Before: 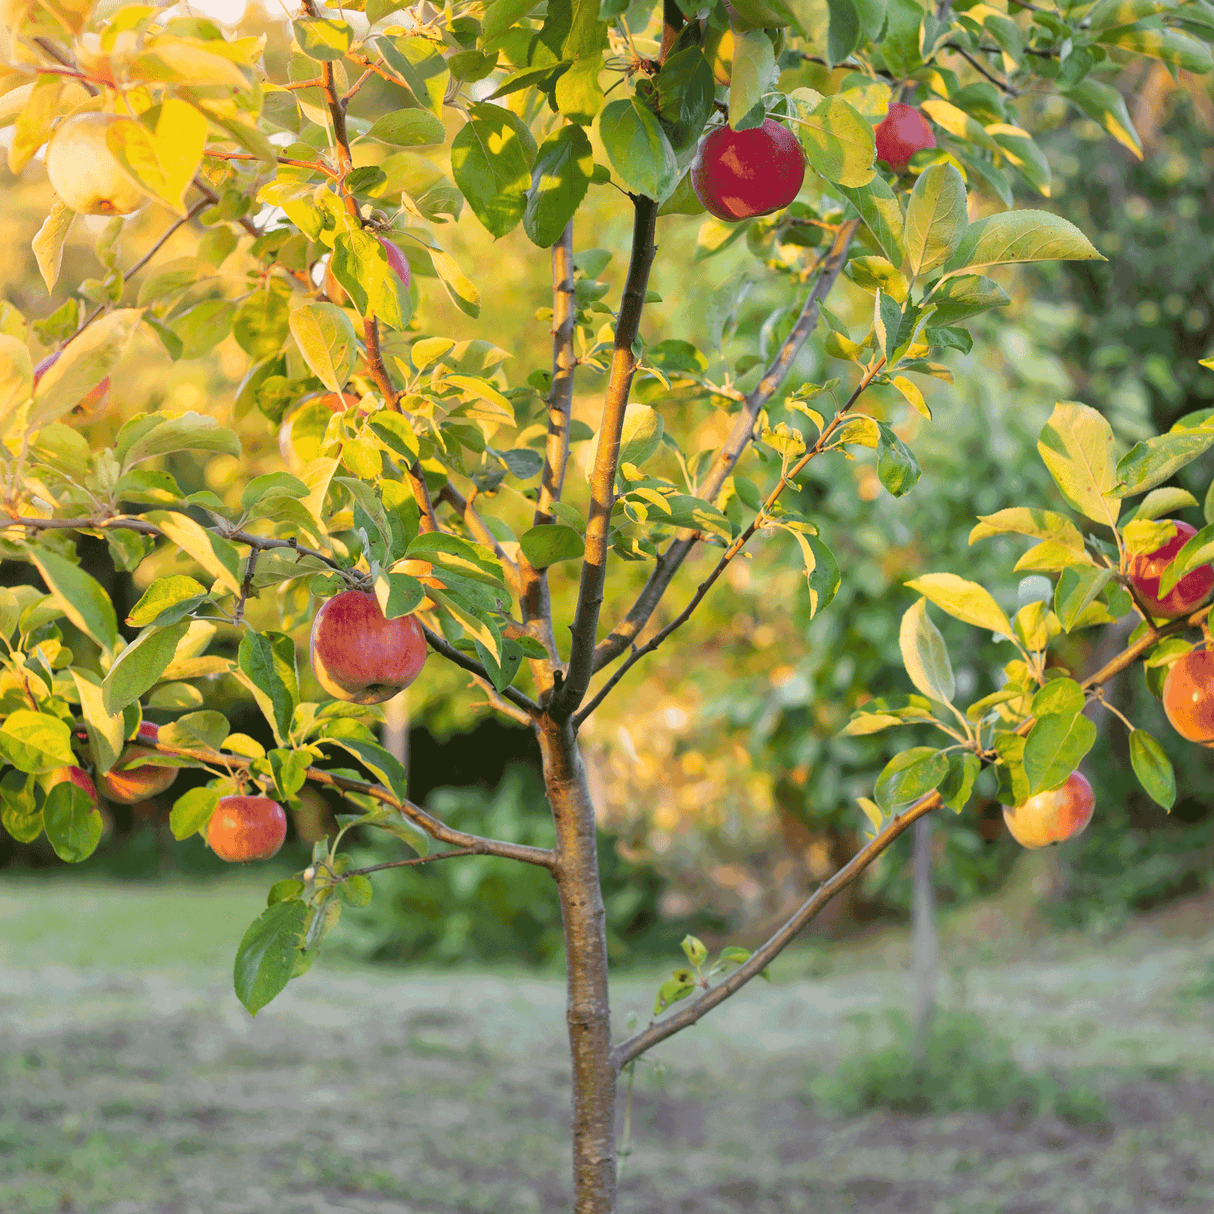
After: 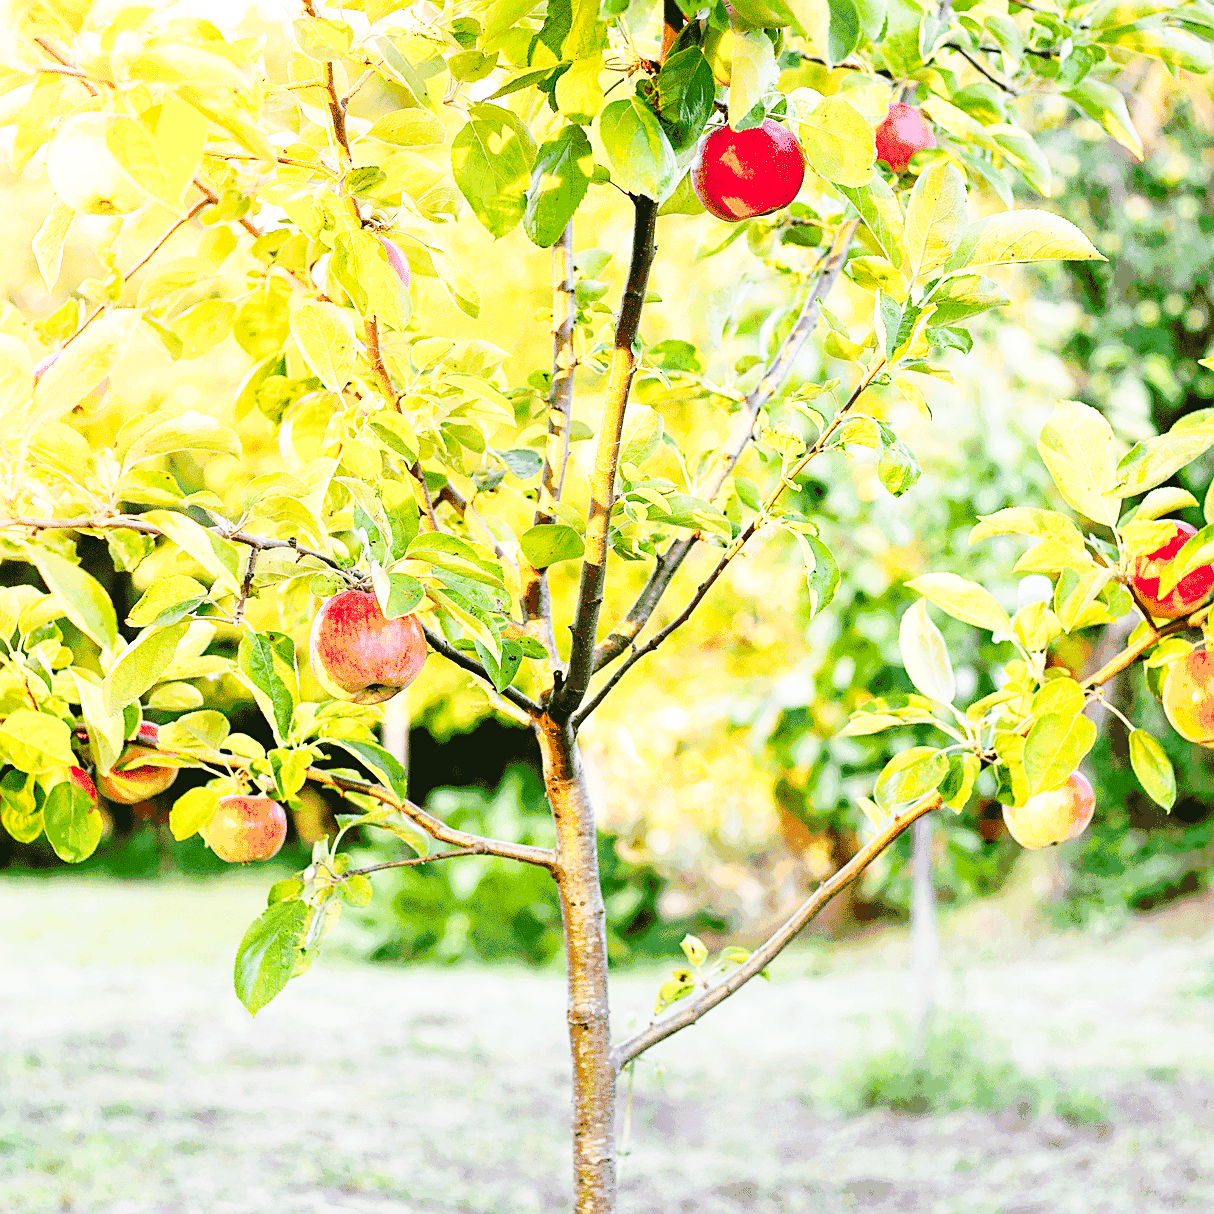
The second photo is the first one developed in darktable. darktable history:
tone curve: curves: ch0 [(0, 0.023) (0.087, 0.065) (0.184, 0.168) (0.45, 0.54) (0.57, 0.683) (0.722, 0.825) (0.877, 0.948) (1, 1)]; ch1 [(0, 0) (0.388, 0.369) (0.44, 0.44) (0.489, 0.481) (0.534, 0.528) (0.657, 0.655) (1, 1)]; ch2 [(0, 0) (0.353, 0.317) (0.408, 0.427) (0.472, 0.46) (0.5, 0.488) (0.537, 0.518) (0.576, 0.592) (0.625, 0.631) (1, 1)], preserve colors none
sharpen: on, module defaults
base curve: curves: ch0 [(0, 0) (0.007, 0.004) (0.027, 0.03) (0.046, 0.07) (0.207, 0.54) (0.442, 0.872) (0.673, 0.972) (1, 1)], preserve colors none
